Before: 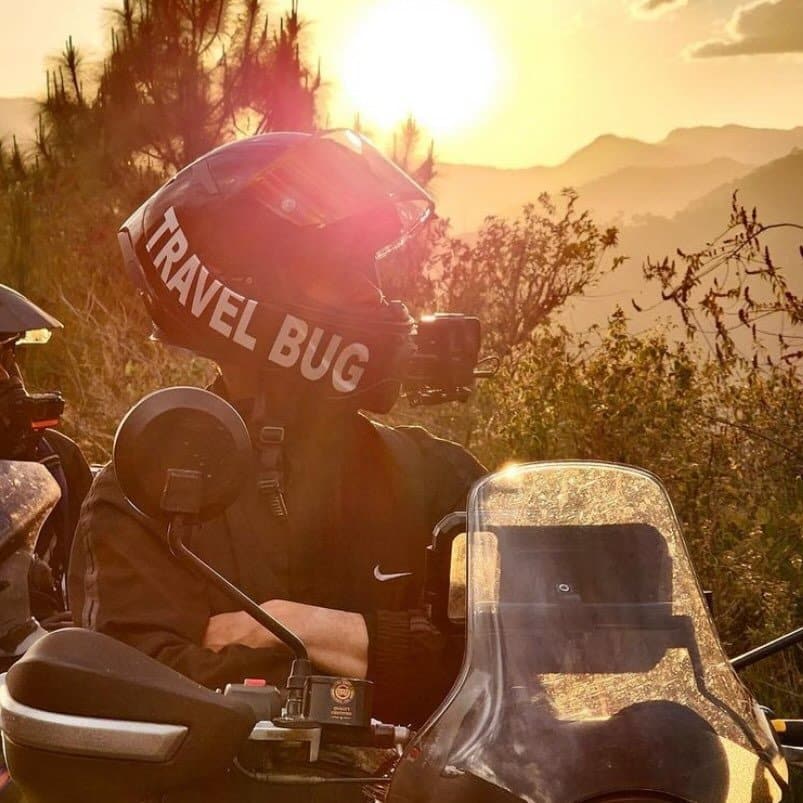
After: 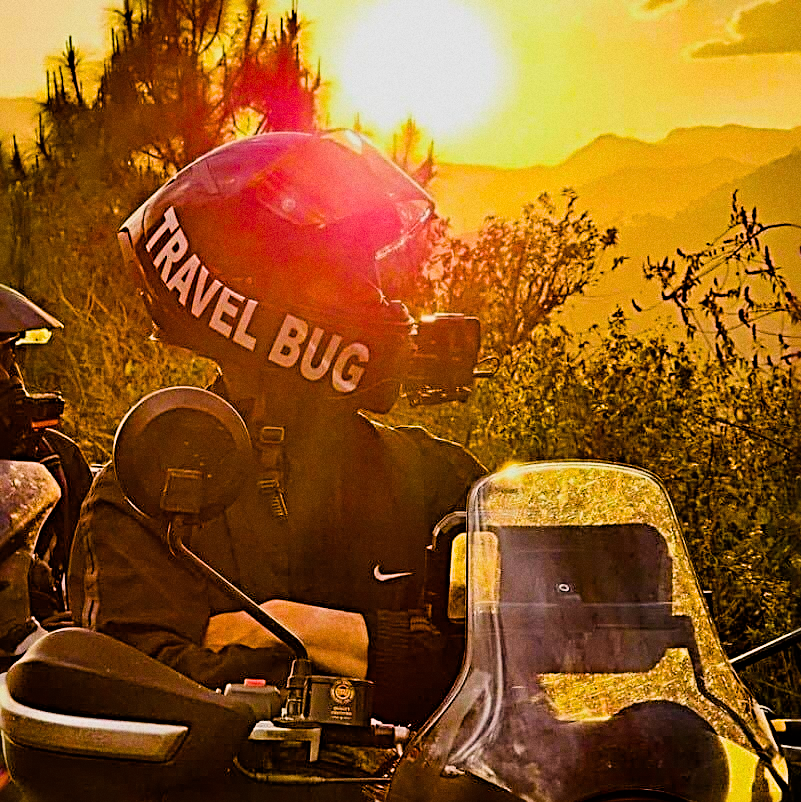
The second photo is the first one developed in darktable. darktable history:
rotate and perspective: automatic cropping off
white balance: emerald 1
crop and rotate: left 0.126%
sharpen: radius 3.69, amount 0.928
filmic rgb: black relative exposure -5 EV, hardness 2.88, contrast 1.3
color balance rgb: linear chroma grading › global chroma 25%, perceptual saturation grading › global saturation 50%
grain: coarseness 0.09 ISO
